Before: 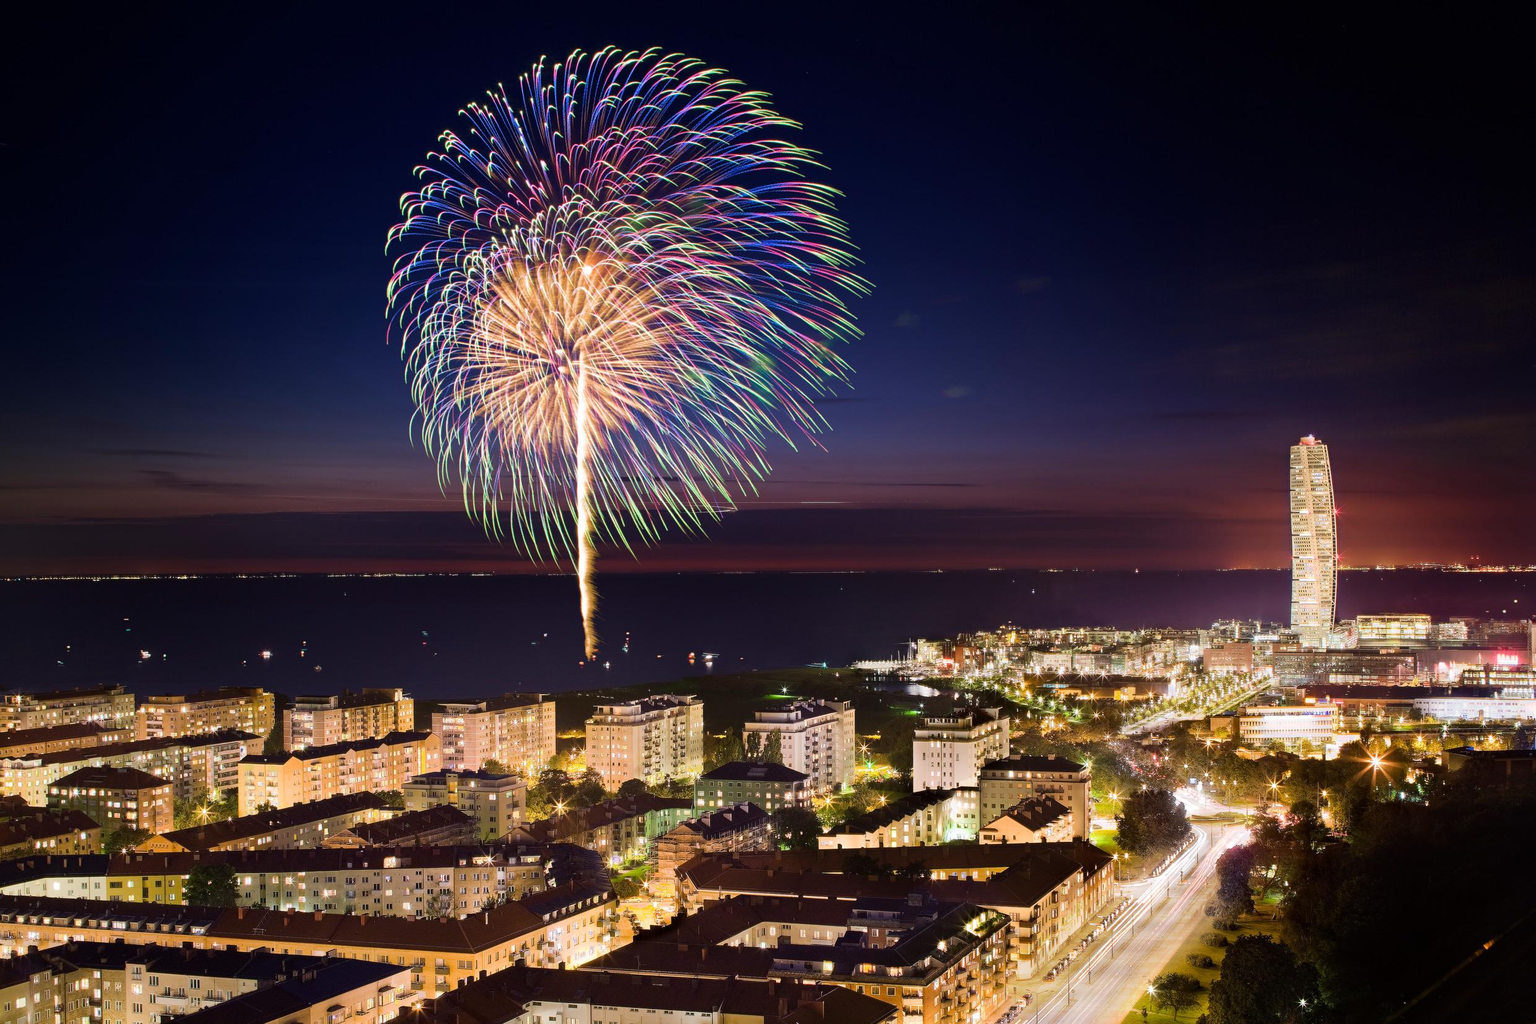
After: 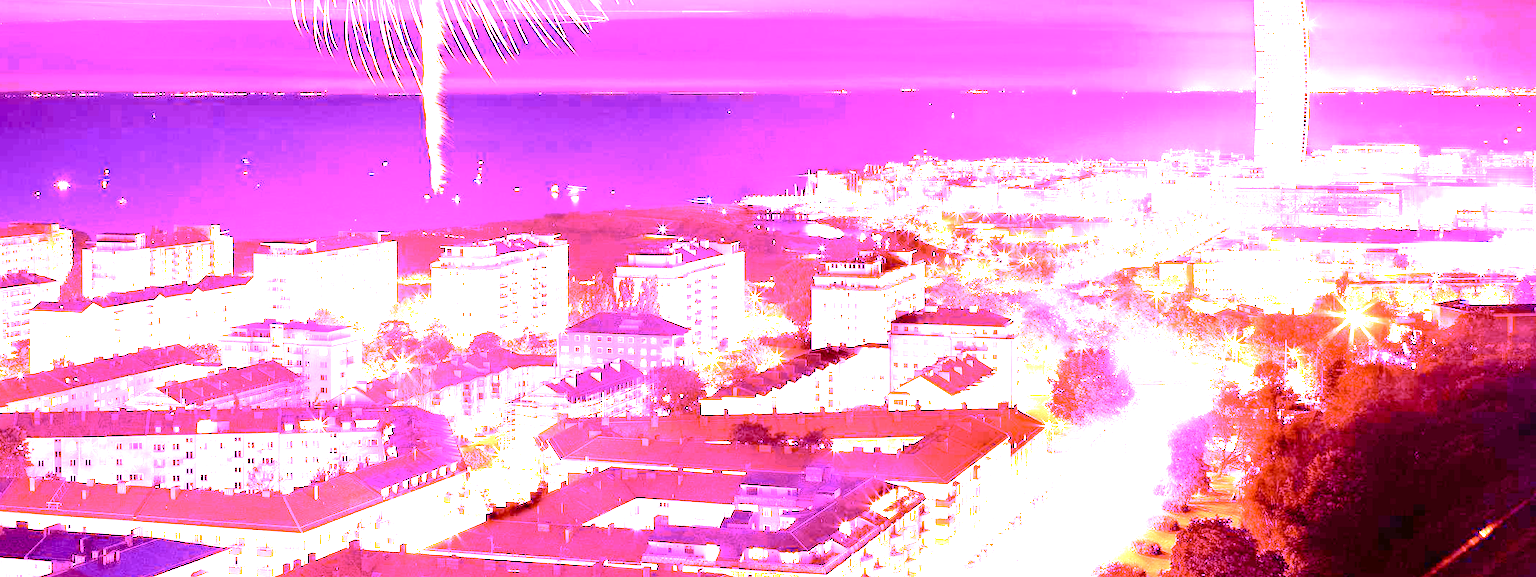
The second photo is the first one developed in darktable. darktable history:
white balance: red 8, blue 8
rotate and perspective: rotation 0.192°, lens shift (horizontal) -0.015, crop left 0.005, crop right 0.996, crop top 0.006, crop bottom 0.99
crop and rotate: left 13.306%, top 48.129%, bottom 2.928%
tone curve: curves: ch0 [(0, 0) (0.003, 0.003) (0.011, 0.014) (0.025, 0.027) (0.044, 0.044) (0.069, 0.064) (0.1, 0.108) (0.136, 0.153) (0.177, 0.208) (0.224, 0.275) (0.277, 0.349) (0.335, 0.422) (0.399, 0.492) (0.468, 0.557) (0.543, 0.617) (0.623, 0.682) (0.709, 0.745) (0.801, 0.826) (0.898, 0.916) (1, 1)], preserve colors none
